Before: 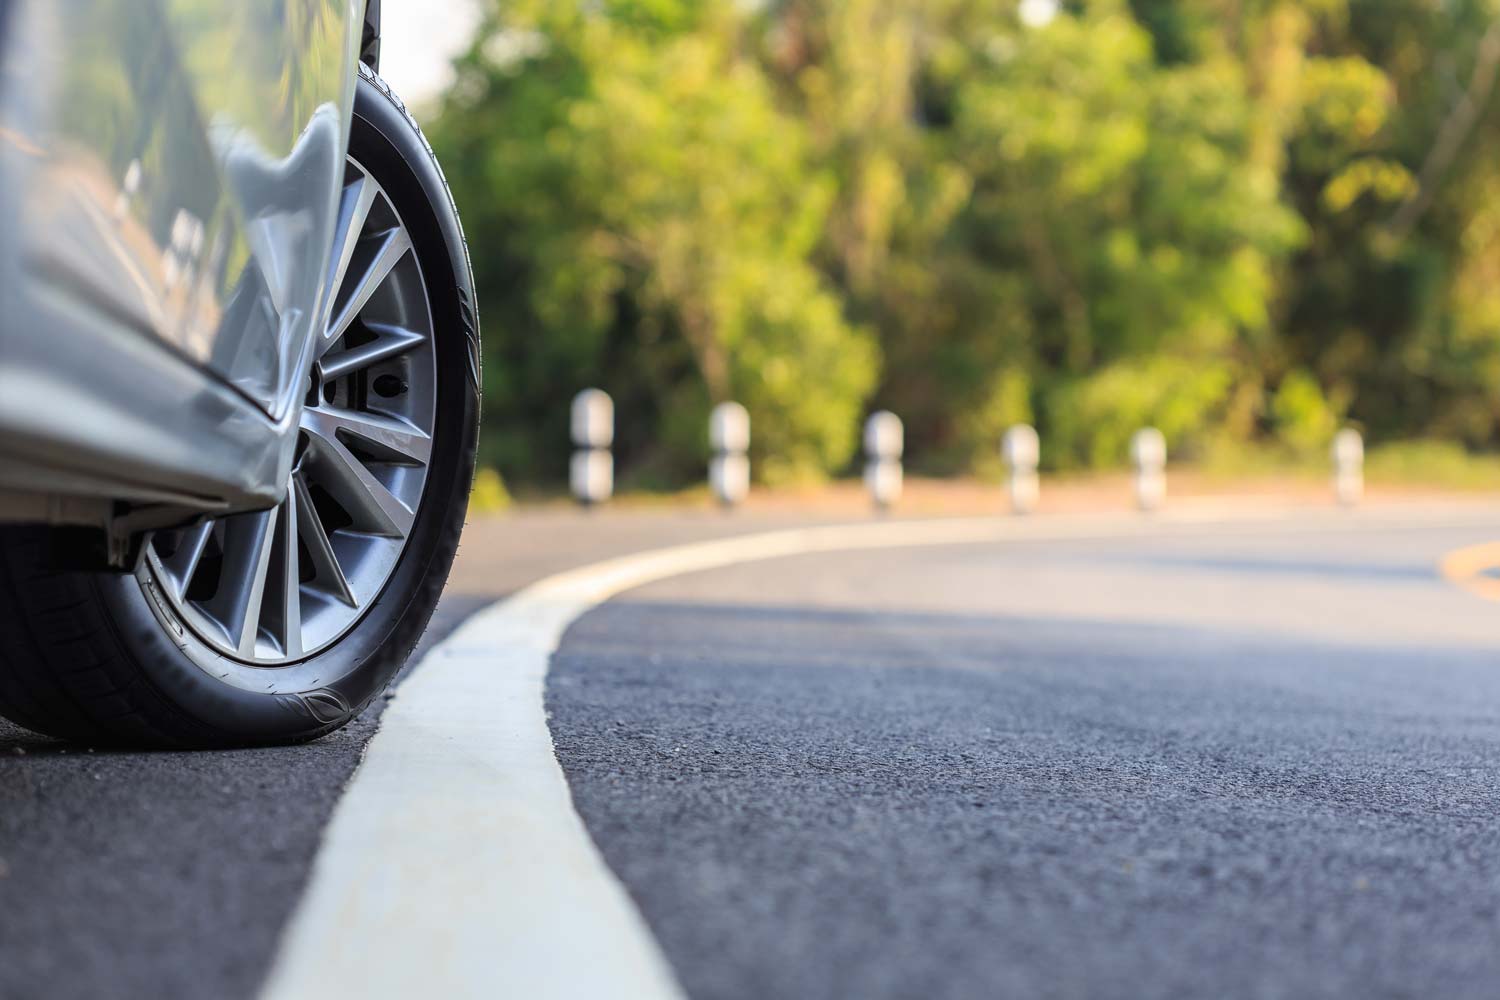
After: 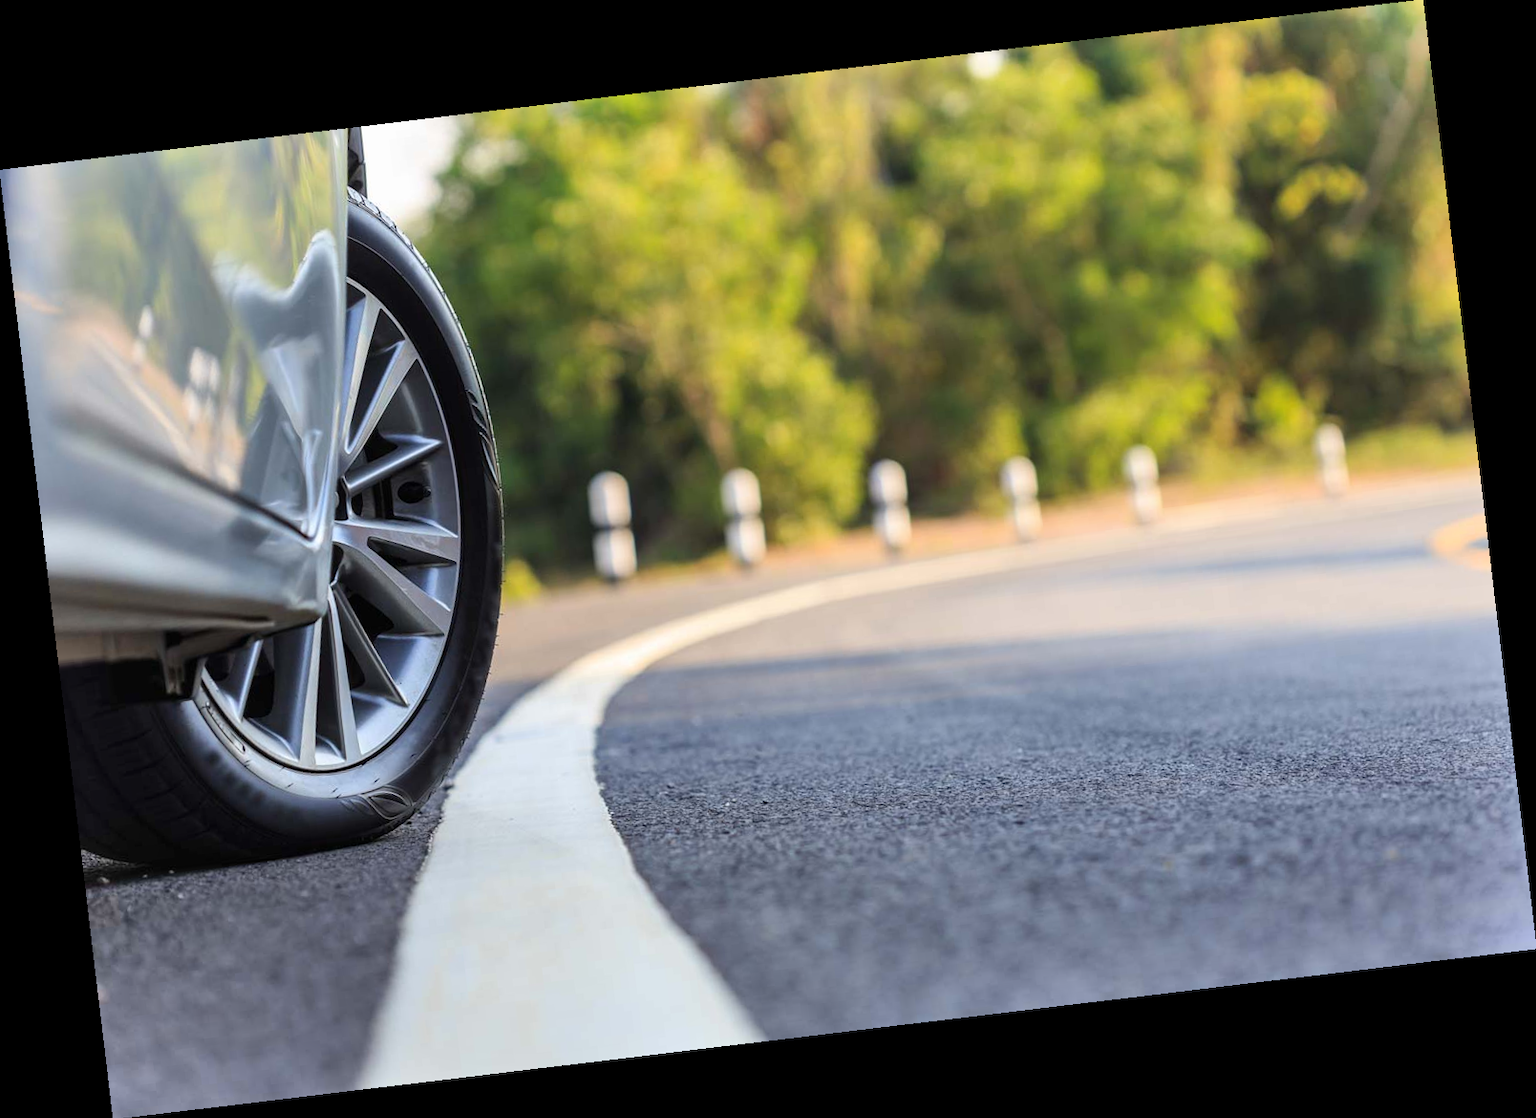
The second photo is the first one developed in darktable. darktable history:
rotate and perspective: rotation -6.83°, automatic cropping off
shadows and highlights: shadows 52.34, highlights -28.23, soften with gaussian
